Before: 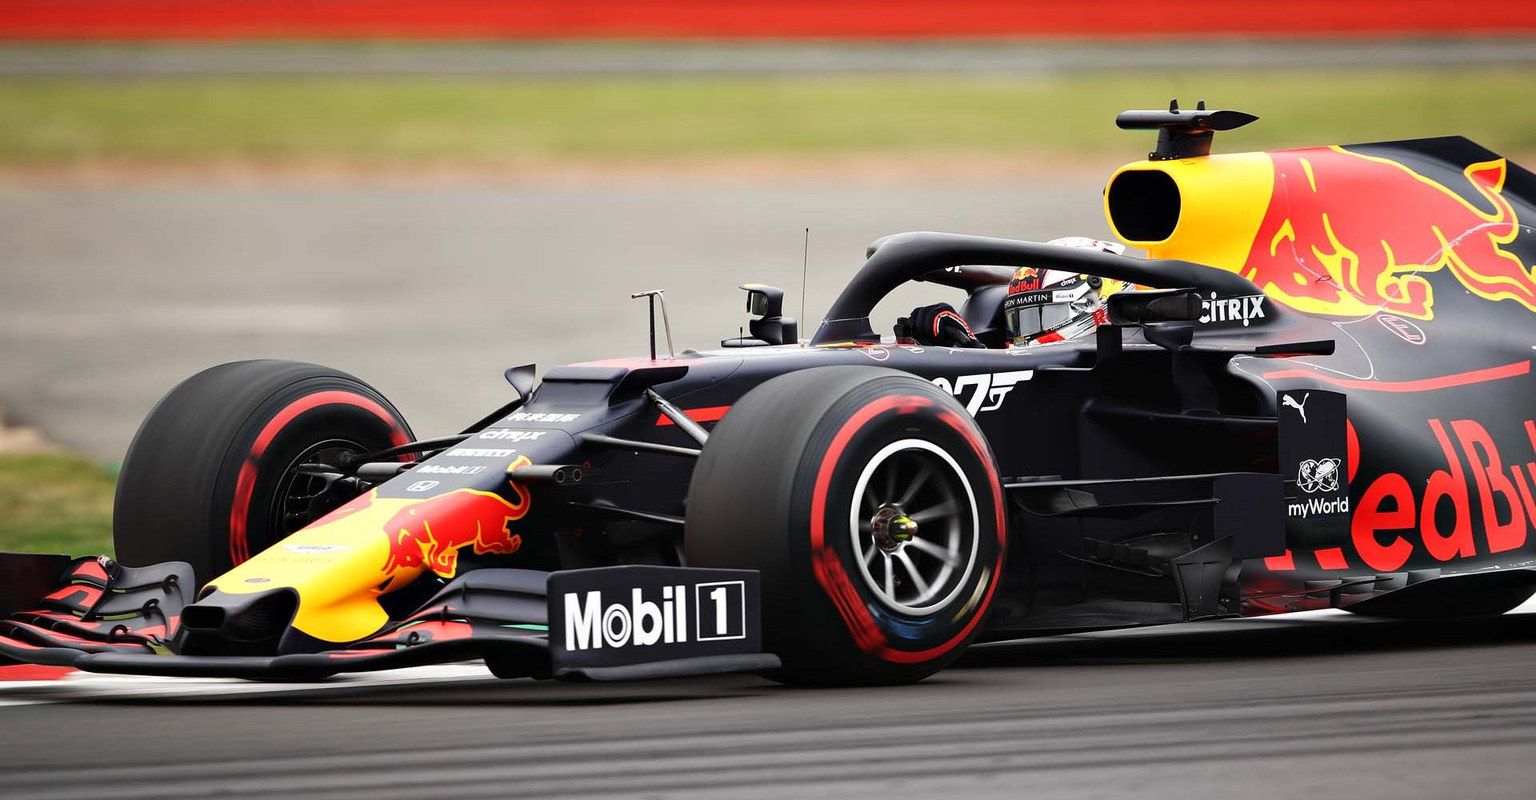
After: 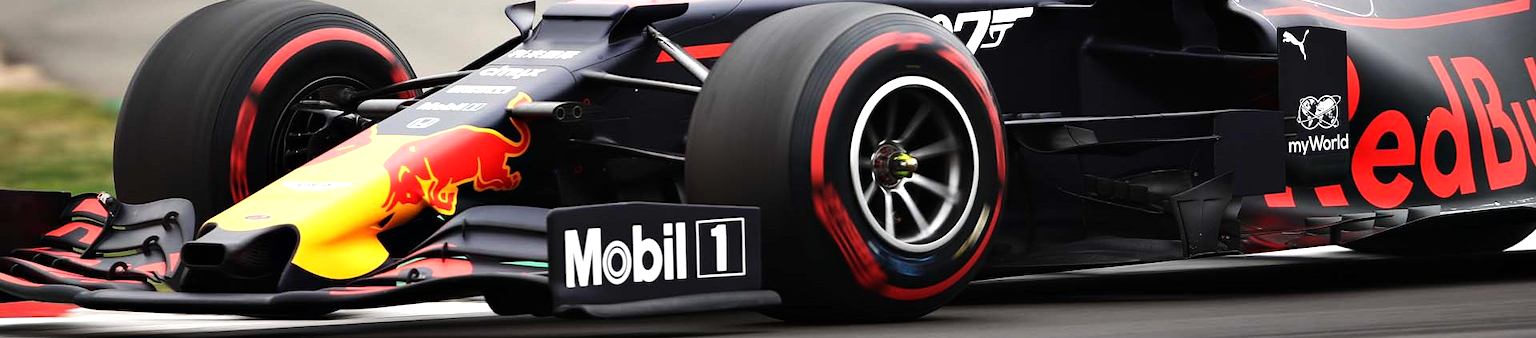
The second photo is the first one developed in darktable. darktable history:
crop: top 45.451%, bottom 12.186%
tone equalizer: -8 EV -0.414 EV, -7 EV -0.372 EV, -6 EV -0.365 EV, -5 EV -0.217 EV, -3 EV 0.219 EV, -2 EV 0.306 EV, -1 EV 0.392 EV, +0 EV 0.429 EV, edges refinement/feathering 500, mask exposure compensation -1.57 EV, preserve details no
